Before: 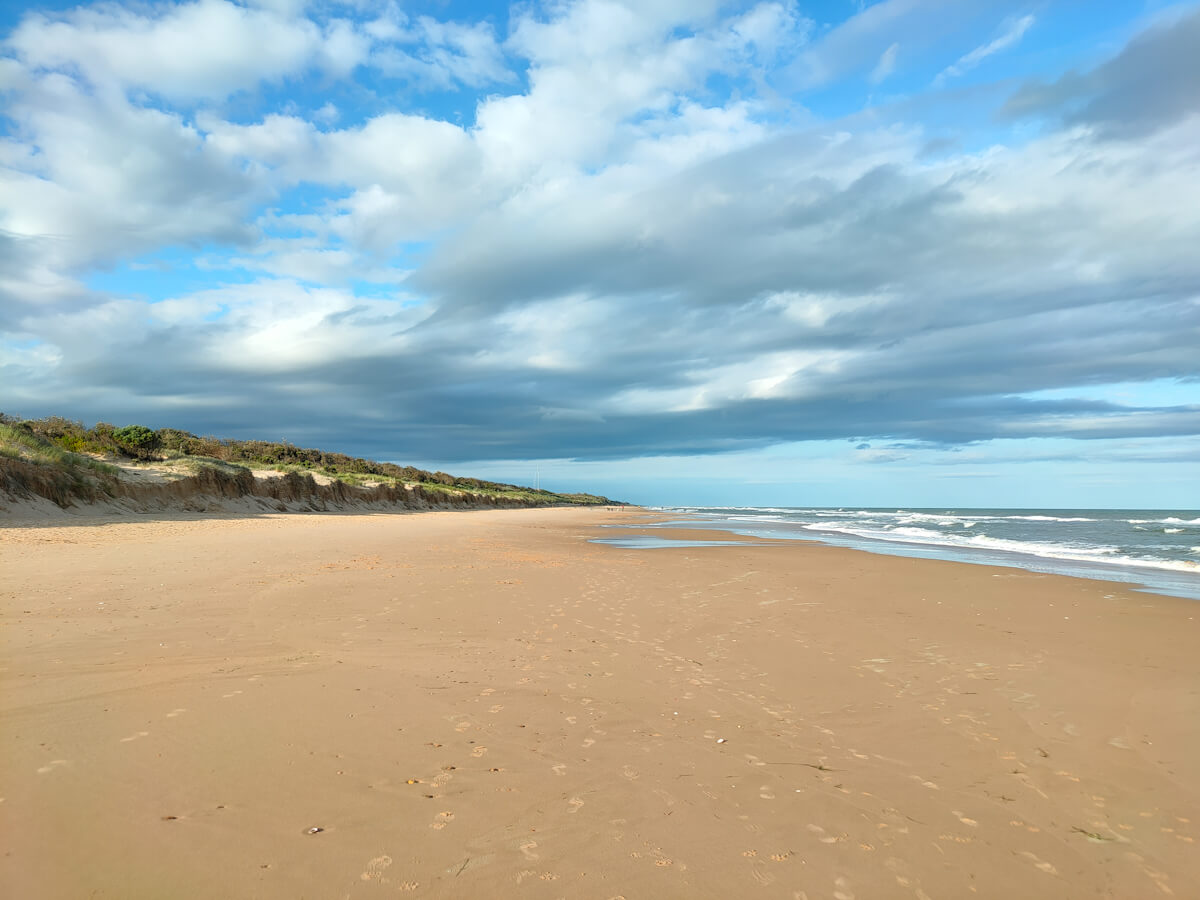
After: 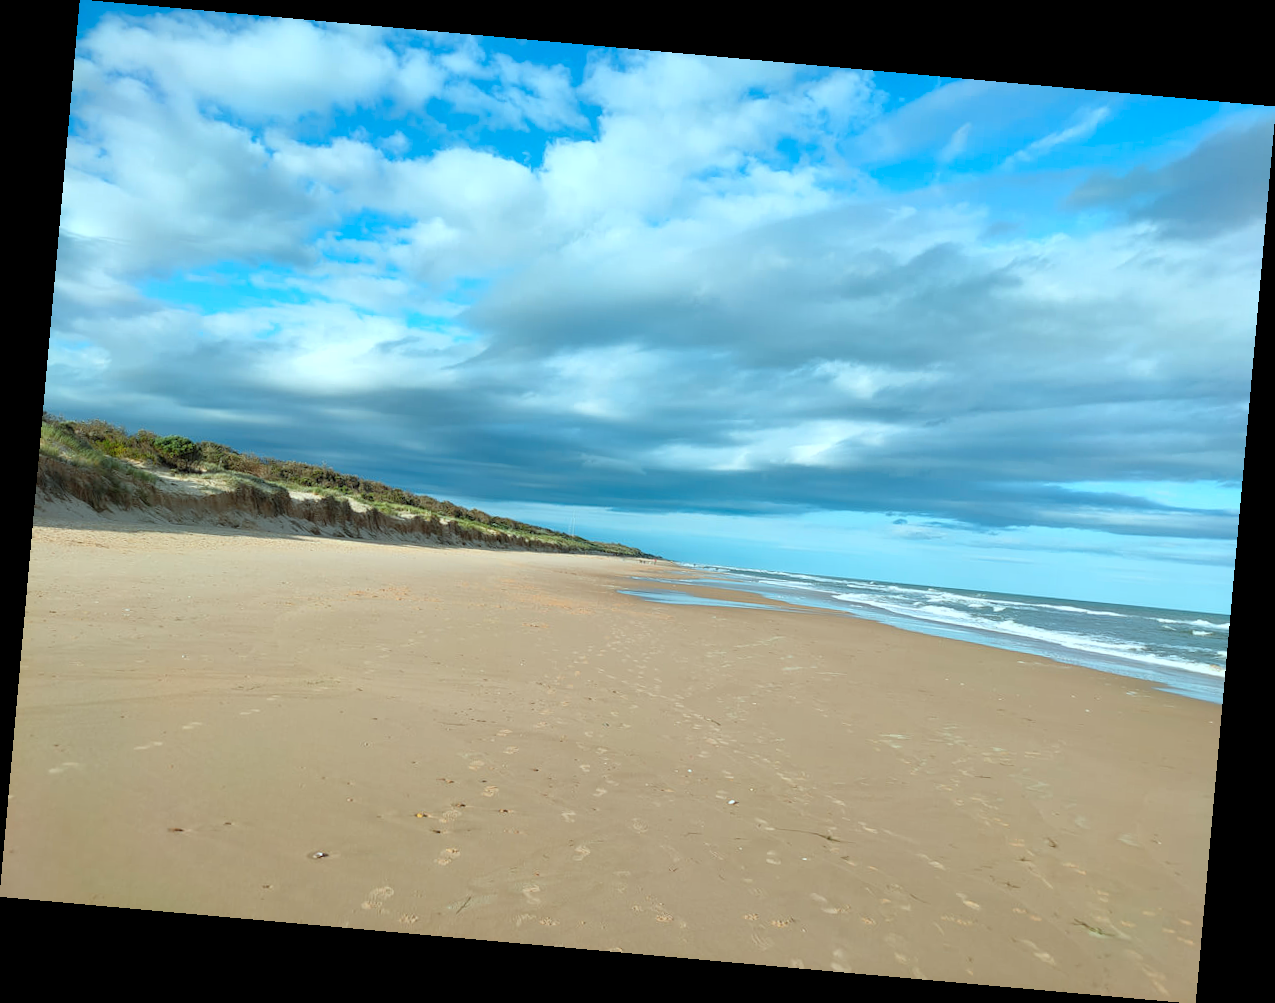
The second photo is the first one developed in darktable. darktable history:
rotate and perspective: rotation 5.12°, automatic cropping off
color correction: highlights a* -10.04, highlights b* -10.37
